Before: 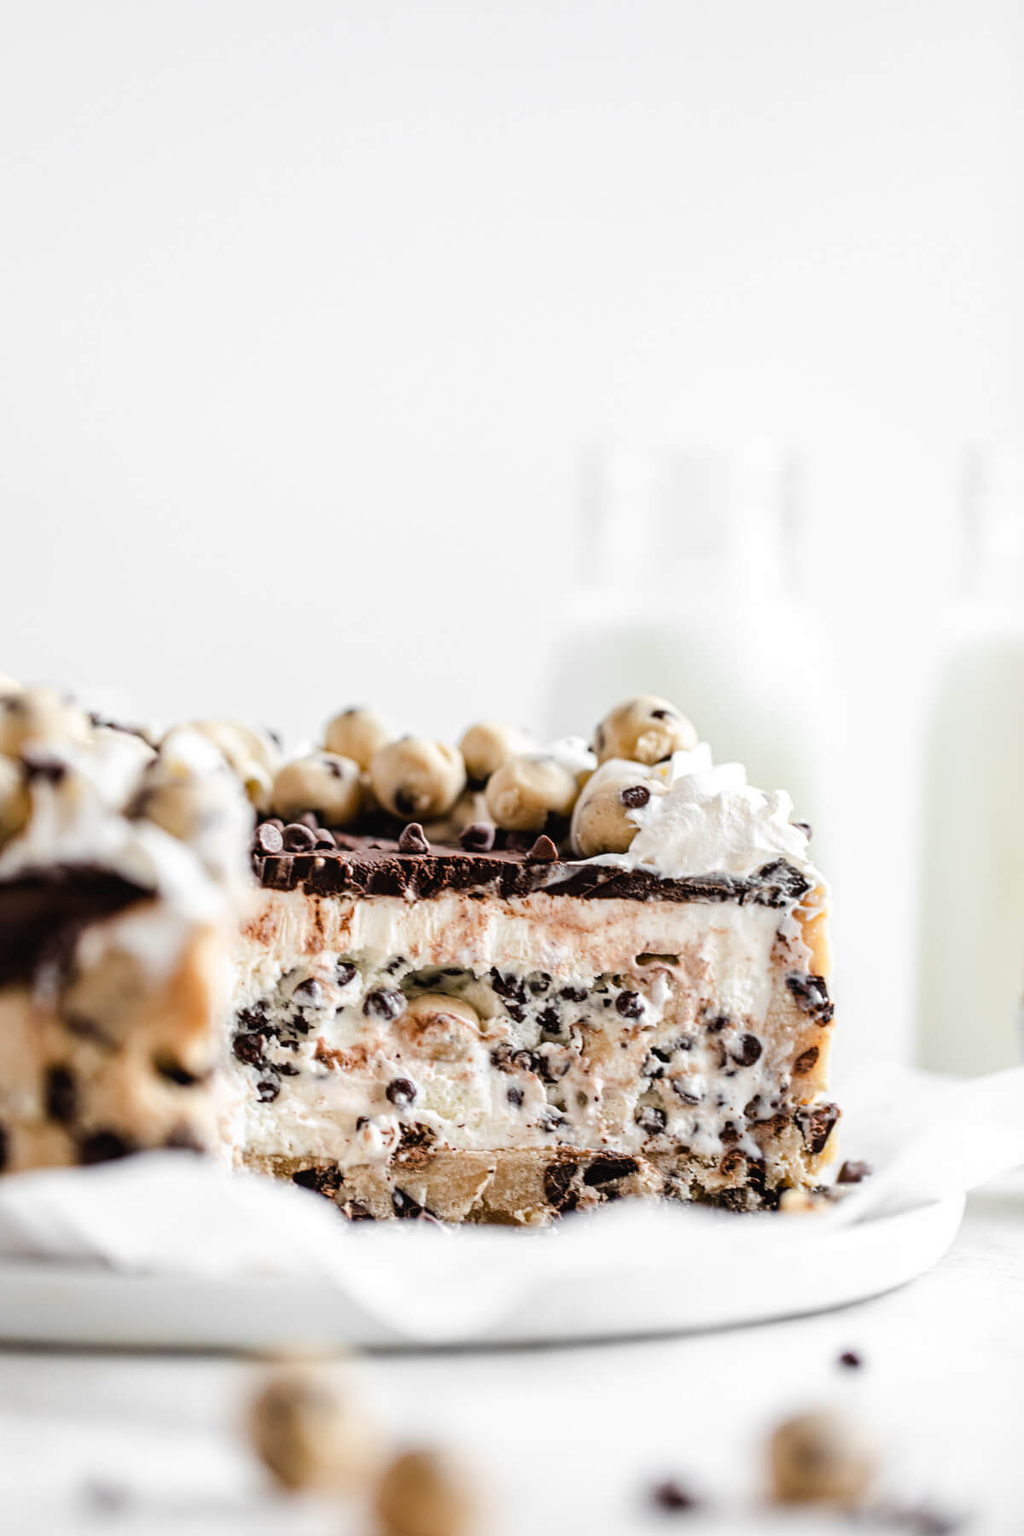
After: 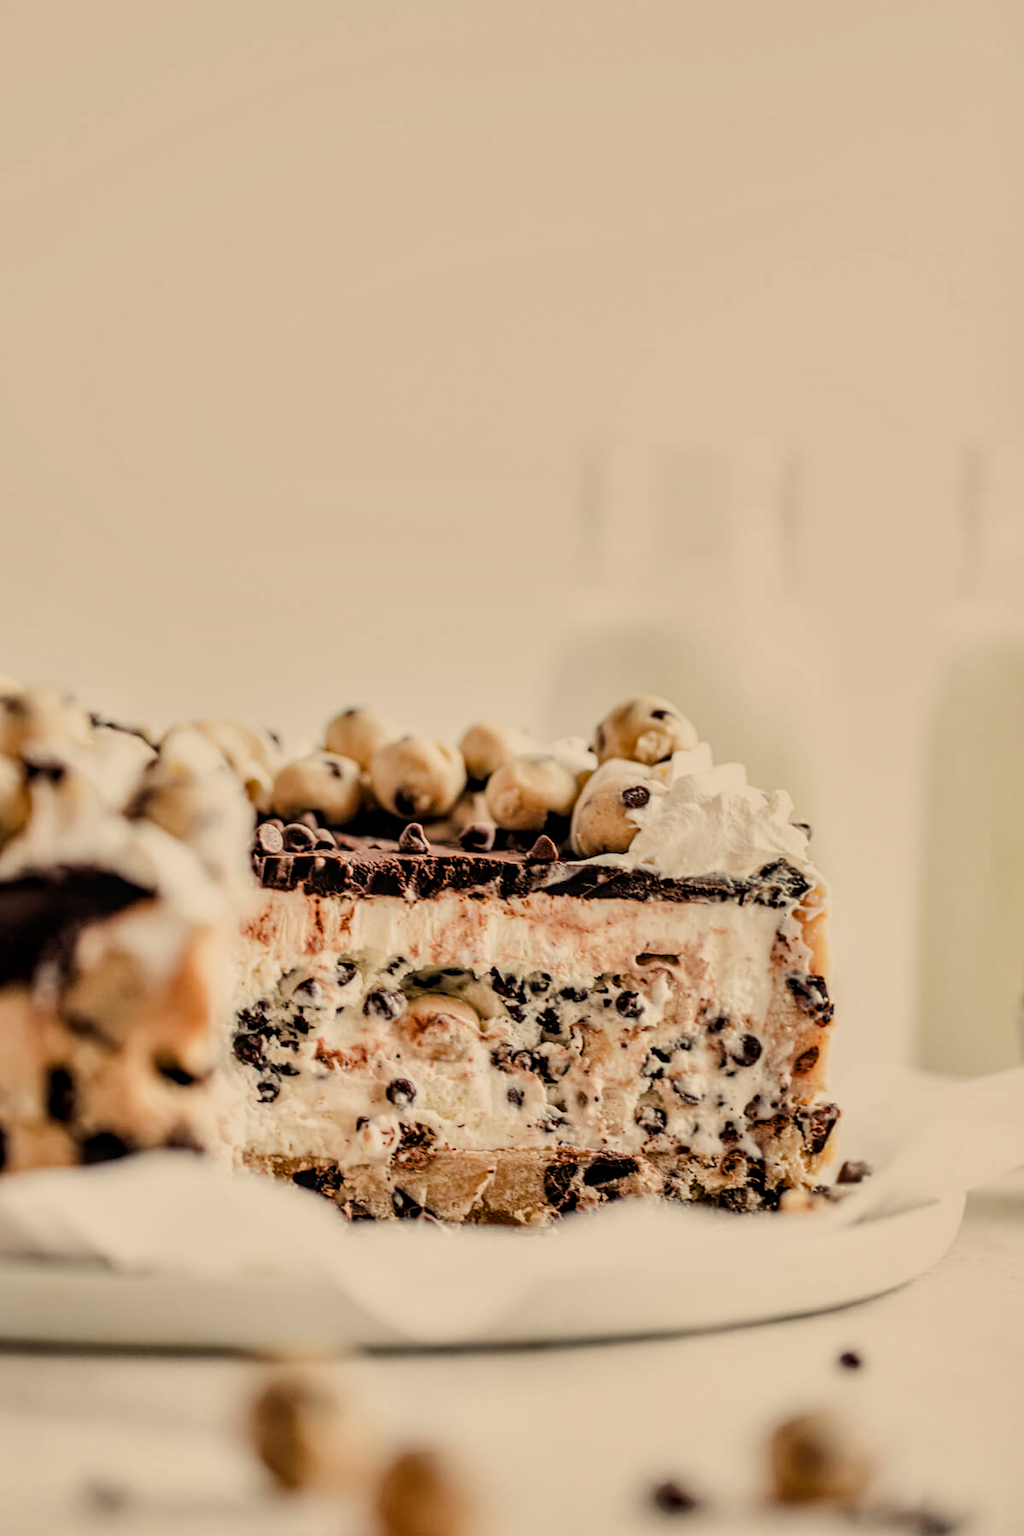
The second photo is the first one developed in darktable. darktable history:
shadows and highlights: soften with gaussian
white balance: red 1.123, blue 0.83
local contrast: on, module defaults
filmic rgb: hardness 4.17
